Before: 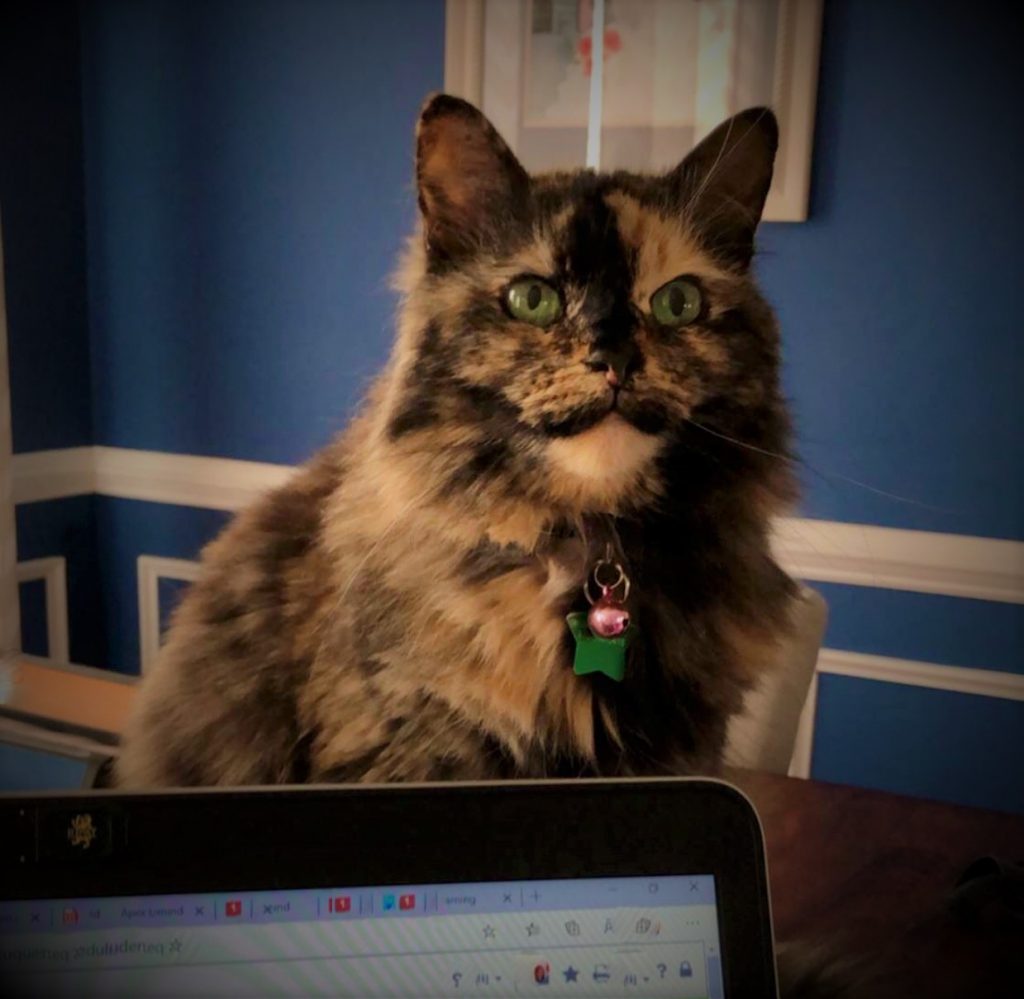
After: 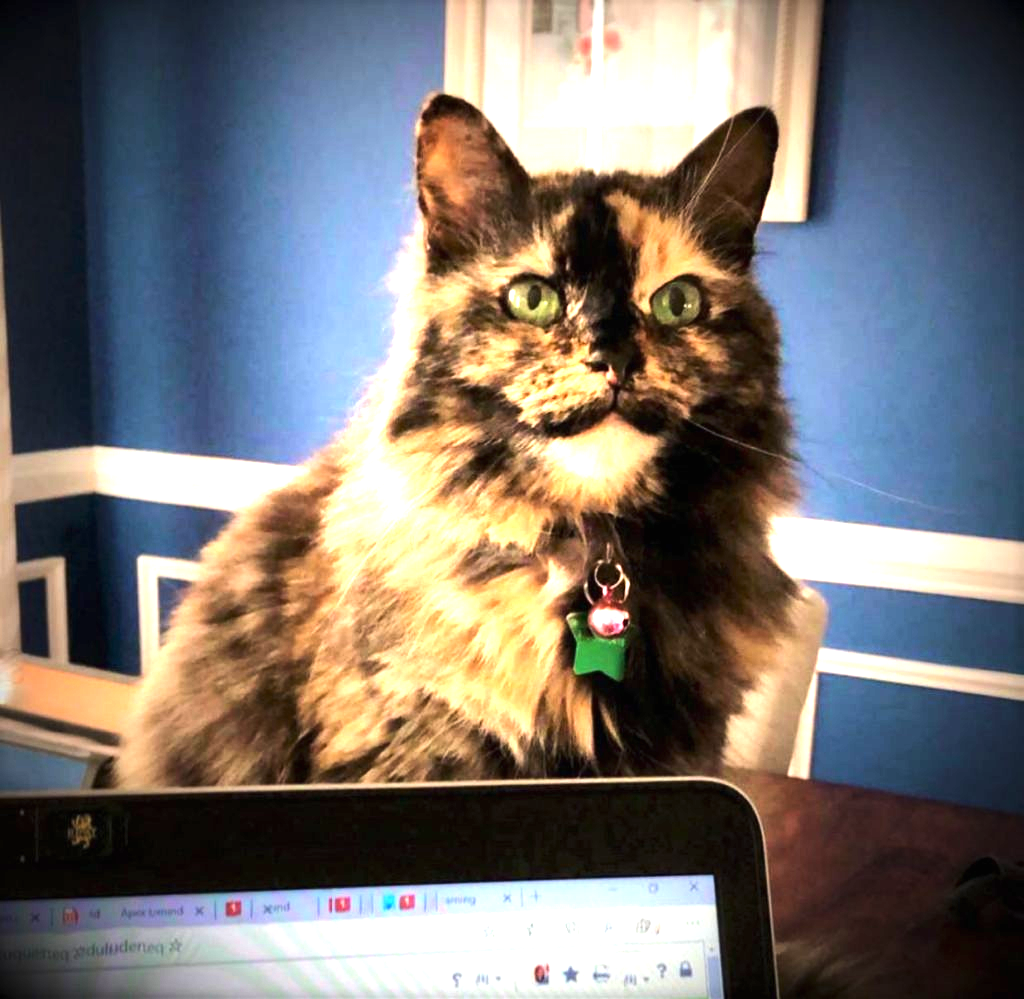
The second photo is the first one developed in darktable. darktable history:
exposure: black level correction 0, exposure 1.9 EV, compensate highlight preservation false
tone equalizer: -8 EV -0.75 EV, -7 EV -0.7 EV, -6 EV -0.6 EV, -5 EV -0.4 EV, -3 EV 0.4 EV, -2 EV 0.6 EV, -1 EV 0.7 EV, +0 EV 0.75 EV, edges refinement/feathering 500, mask exposure compensation -1.57 EV, preserve details no
